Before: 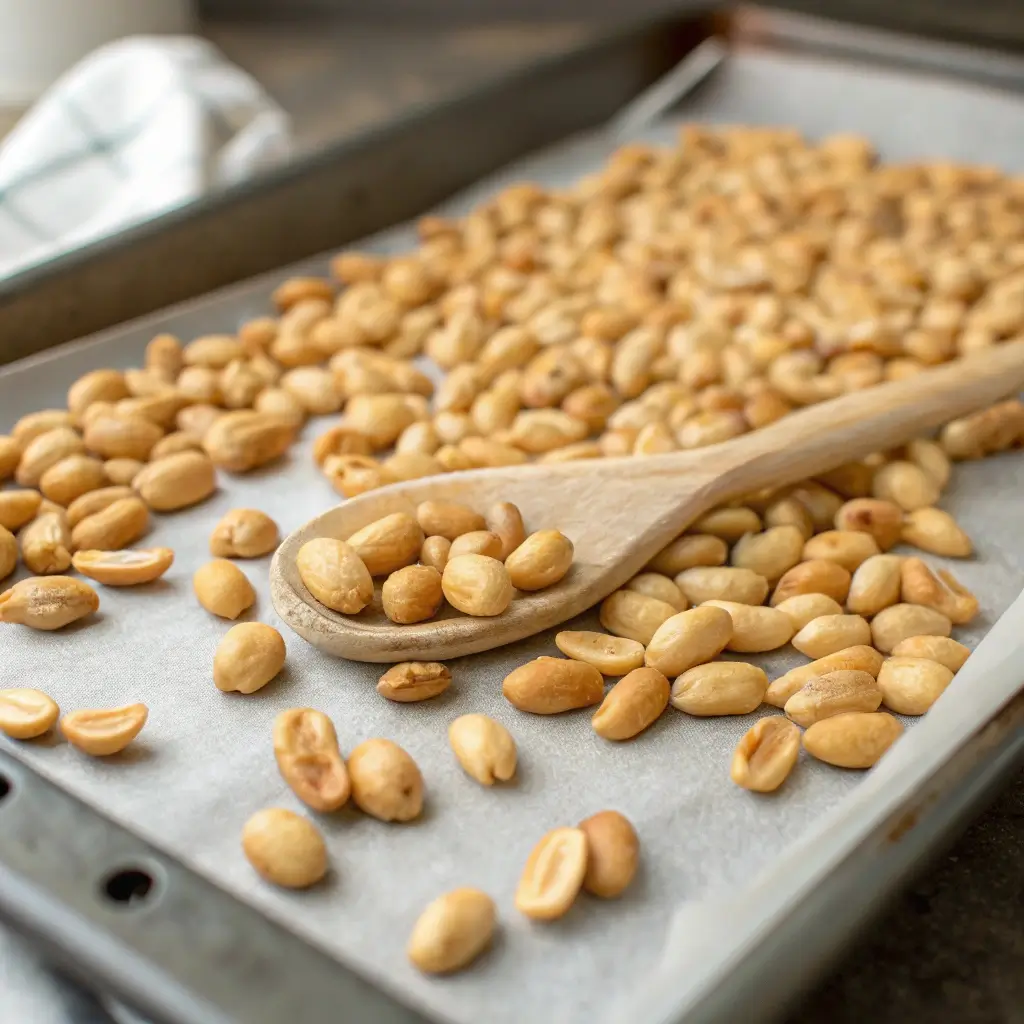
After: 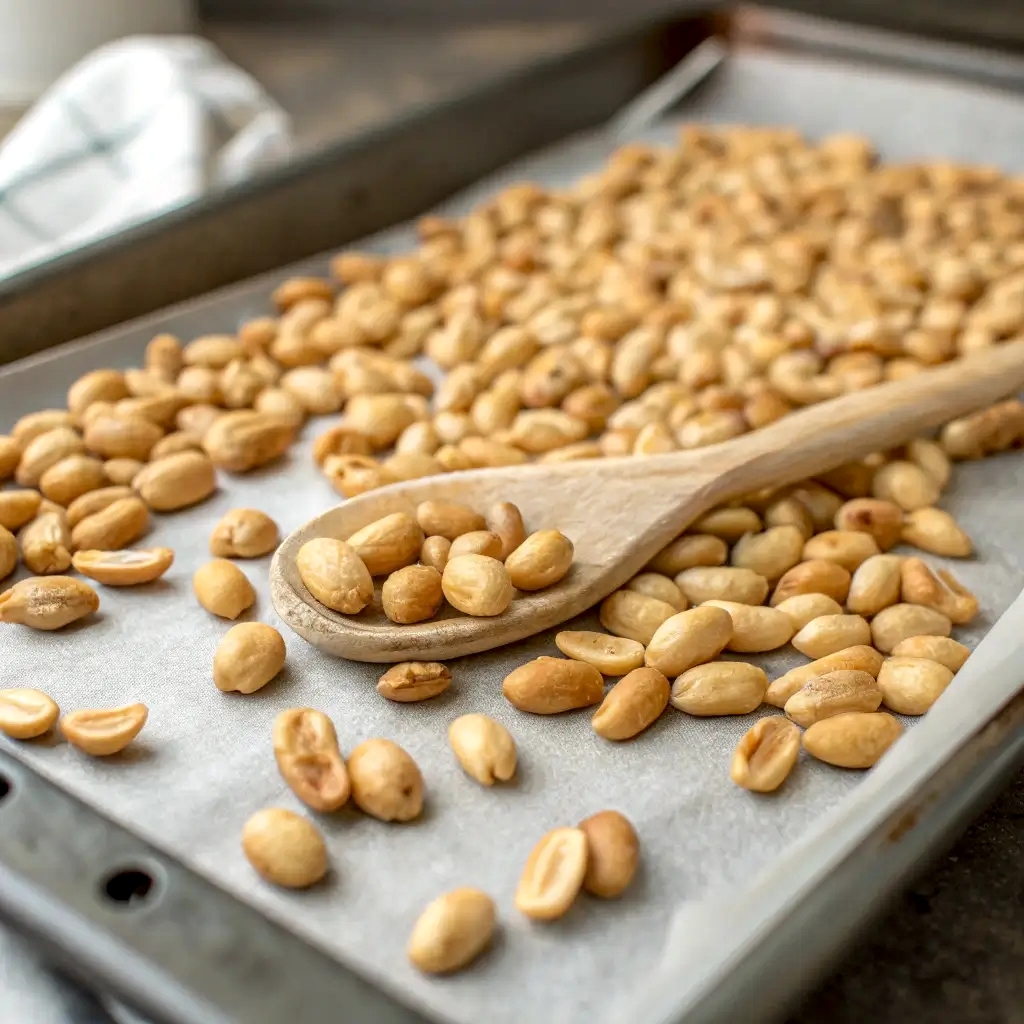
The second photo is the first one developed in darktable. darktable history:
color balance: mode lift, gamma, gain (sRGB)
local contrast: detail 130%
